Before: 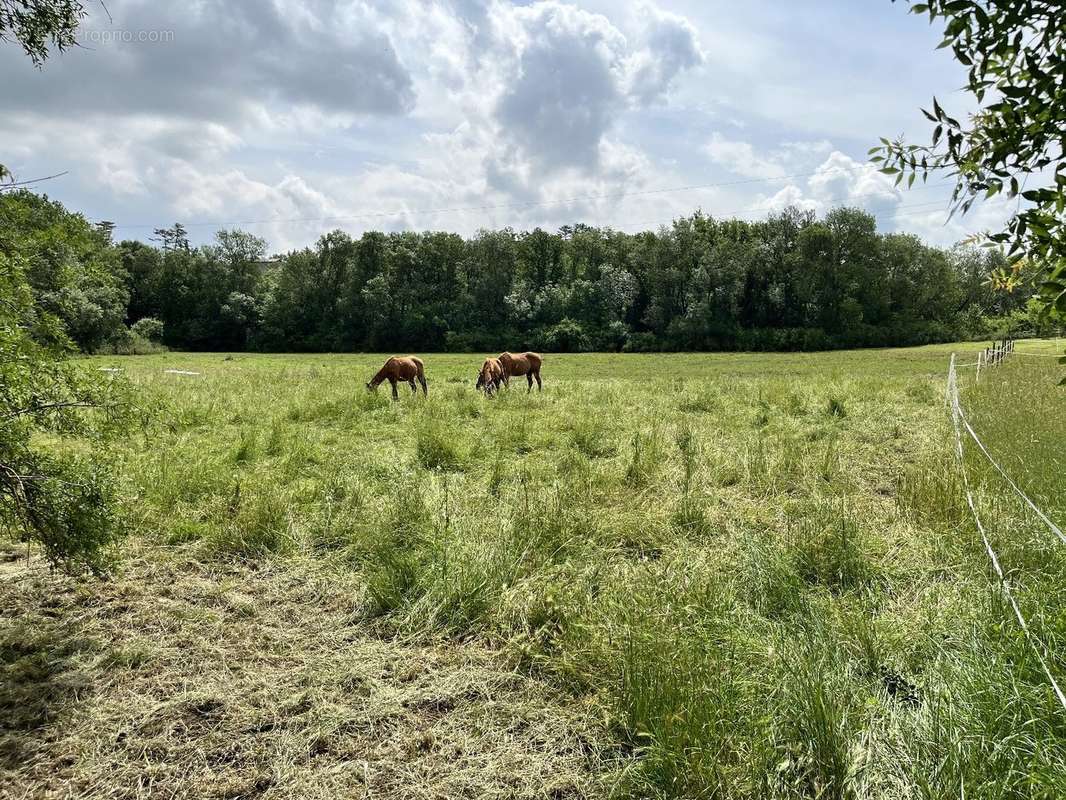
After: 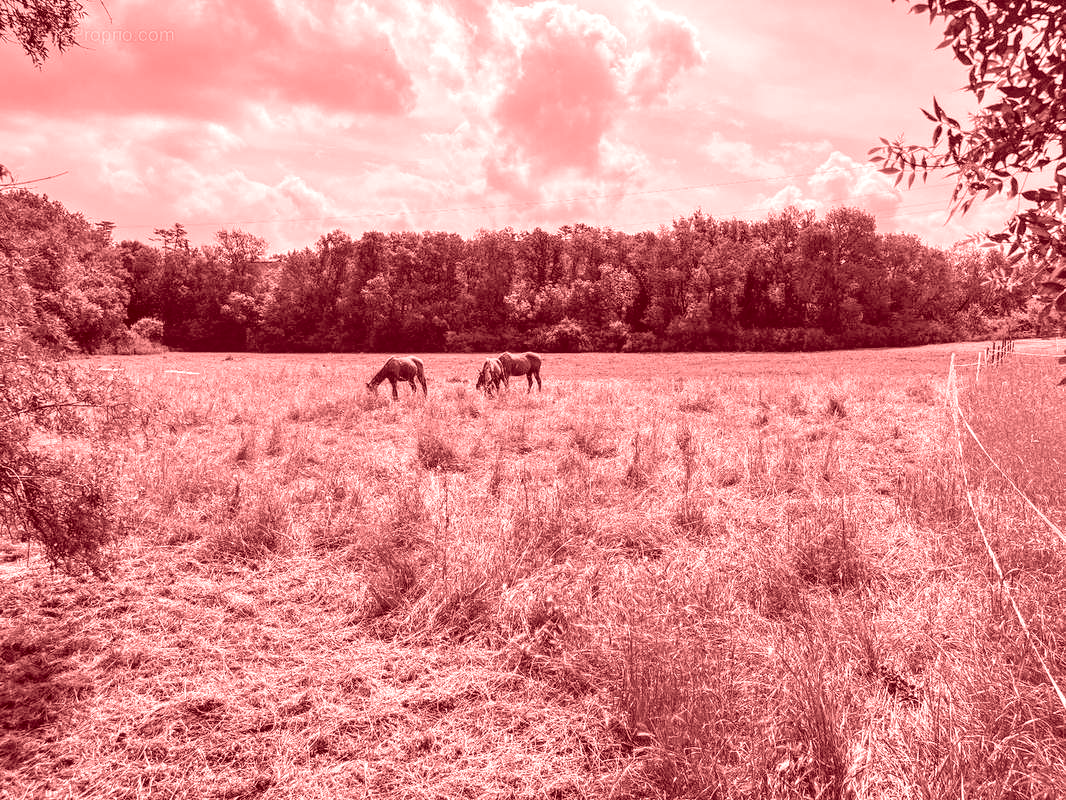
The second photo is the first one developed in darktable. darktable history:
colorize: saturation 60%, source mix 100%
exposure: exposure -0.048 EV, compensate highlight preservation false
local contrast: on, module defaults
white balance: red 0.984, blue 1.059
contrast brightness saturation: saturation -0.05
